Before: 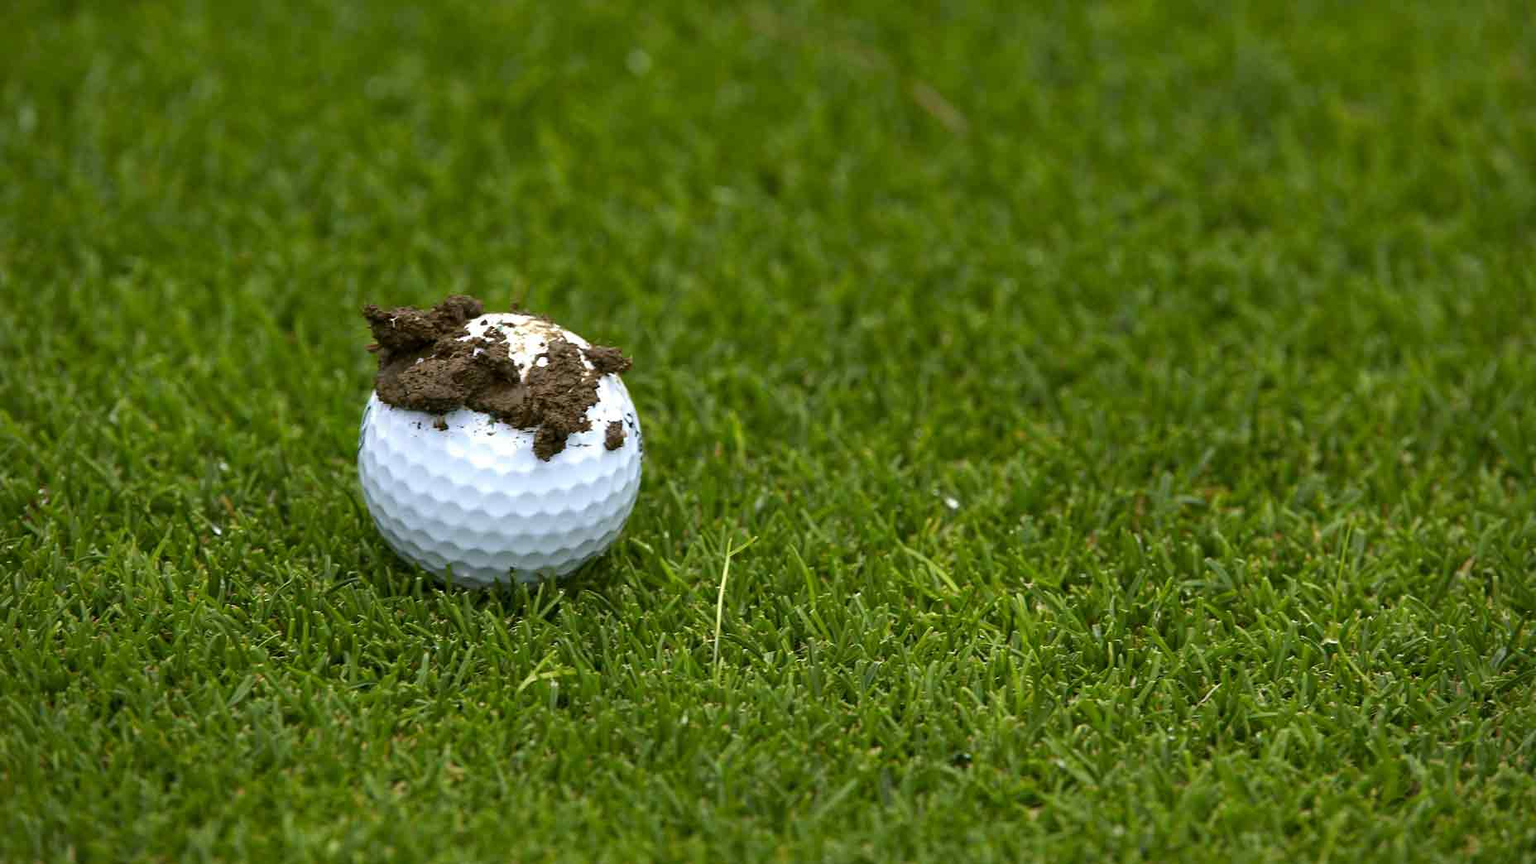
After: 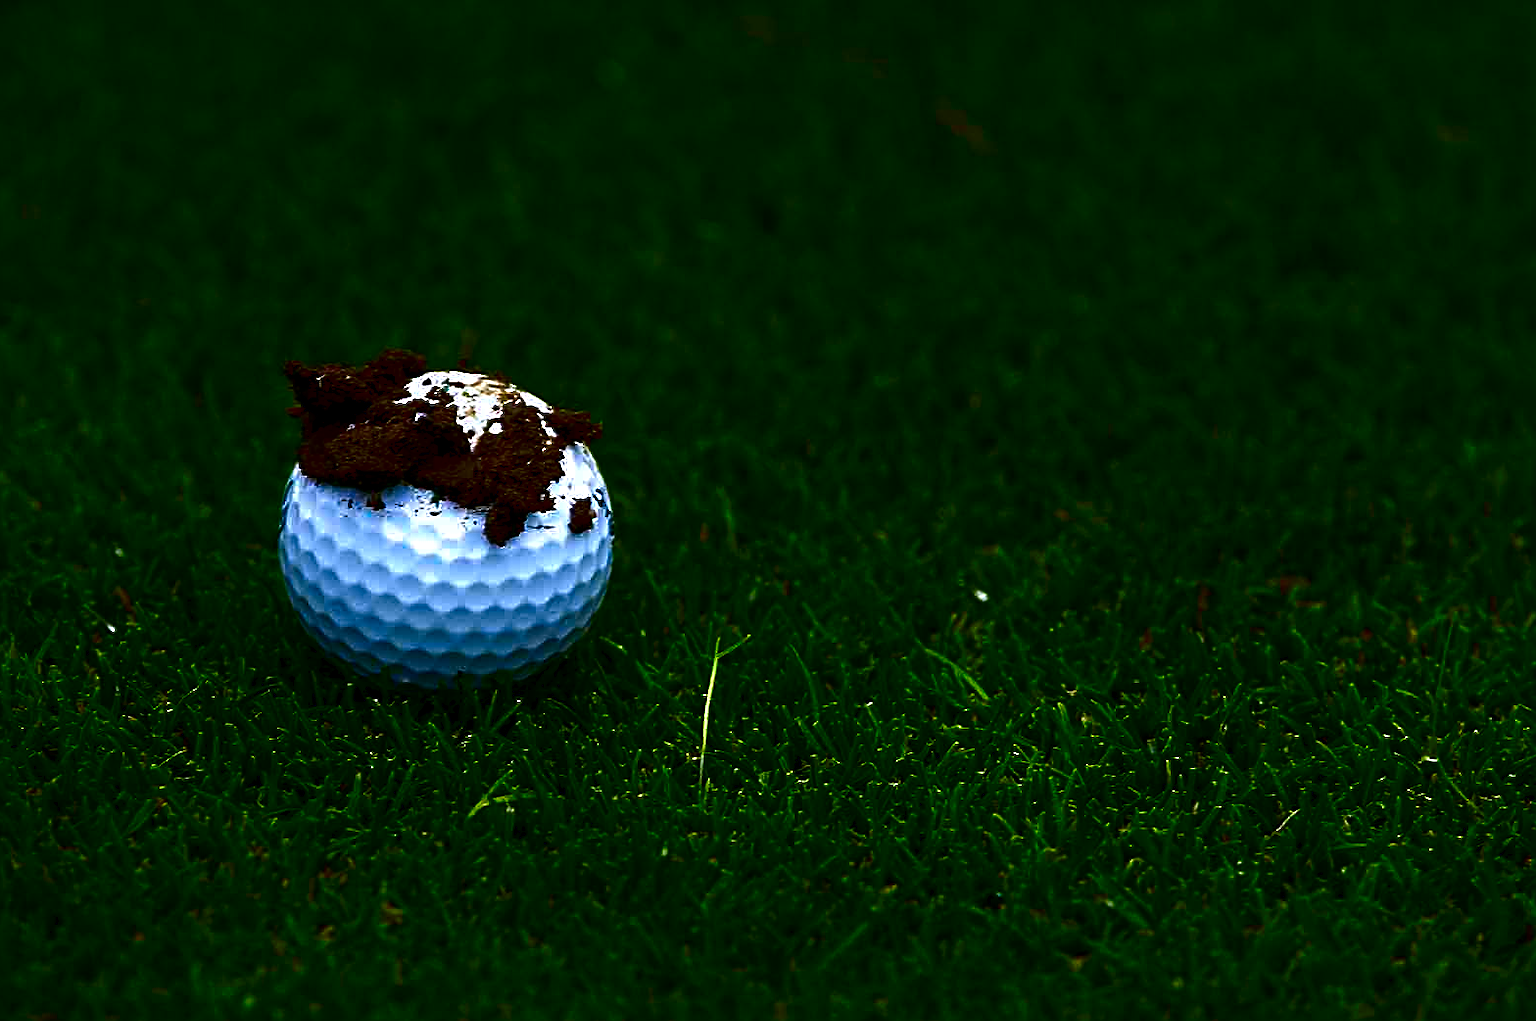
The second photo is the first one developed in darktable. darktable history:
local contrast: highlights 106%, shadows 103%, detail 119%, midtone range 0.2
crop: left 8.074%, right 7.408%
color calibration: illuminant as shot in camera, x 0.358, y 0.373, temperature 4628.91 K
sharpen: on, module defaults
levels: levels [0, 0.51, 1]
exposure: black level correction 0.007, compensate highlight preservation false
contrast brightness saturation: brightness -0.994, saturation 0.986
